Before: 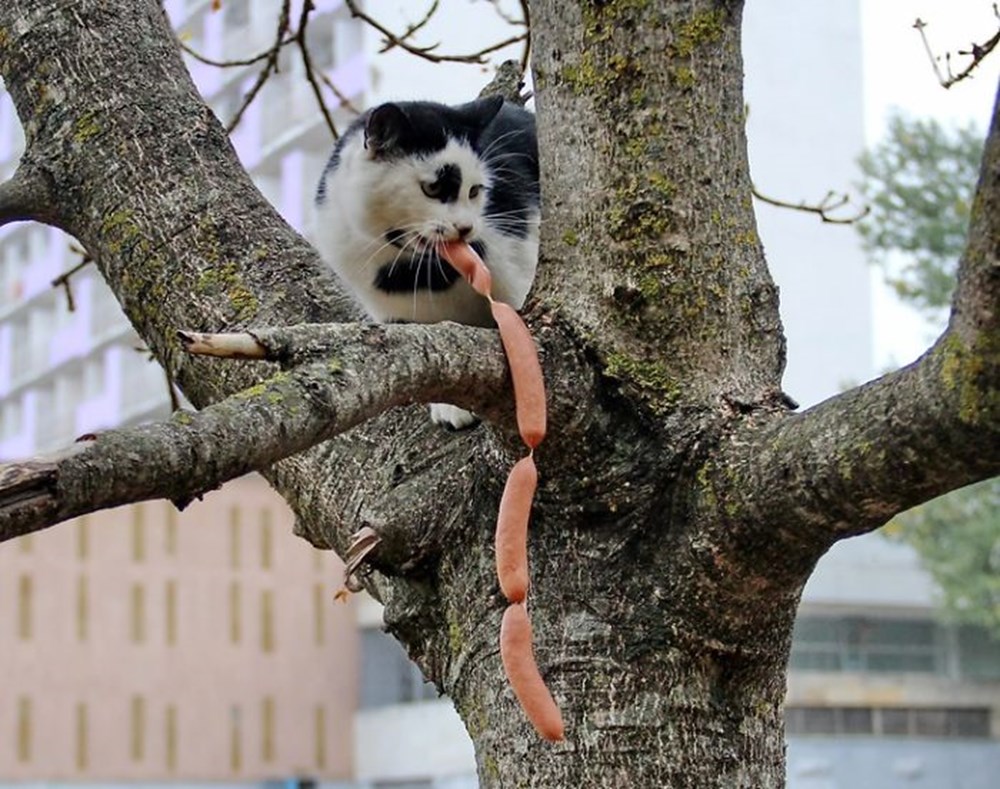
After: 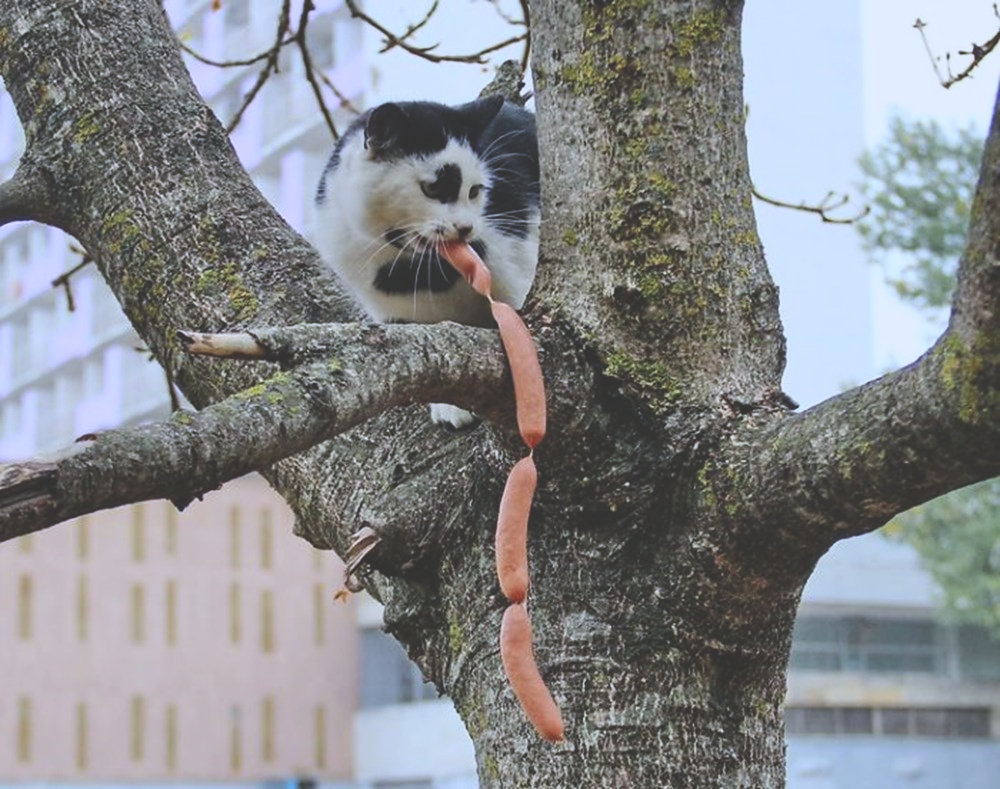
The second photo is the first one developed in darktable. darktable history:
contrast brightness saturation: contrast 0.2, brightness 0.16, saturation 0.22
white balance: red 0.954, blue 1.079
exposure: black level correction -0.036, exposure -0.497 EV, compensate highlight preservation false
